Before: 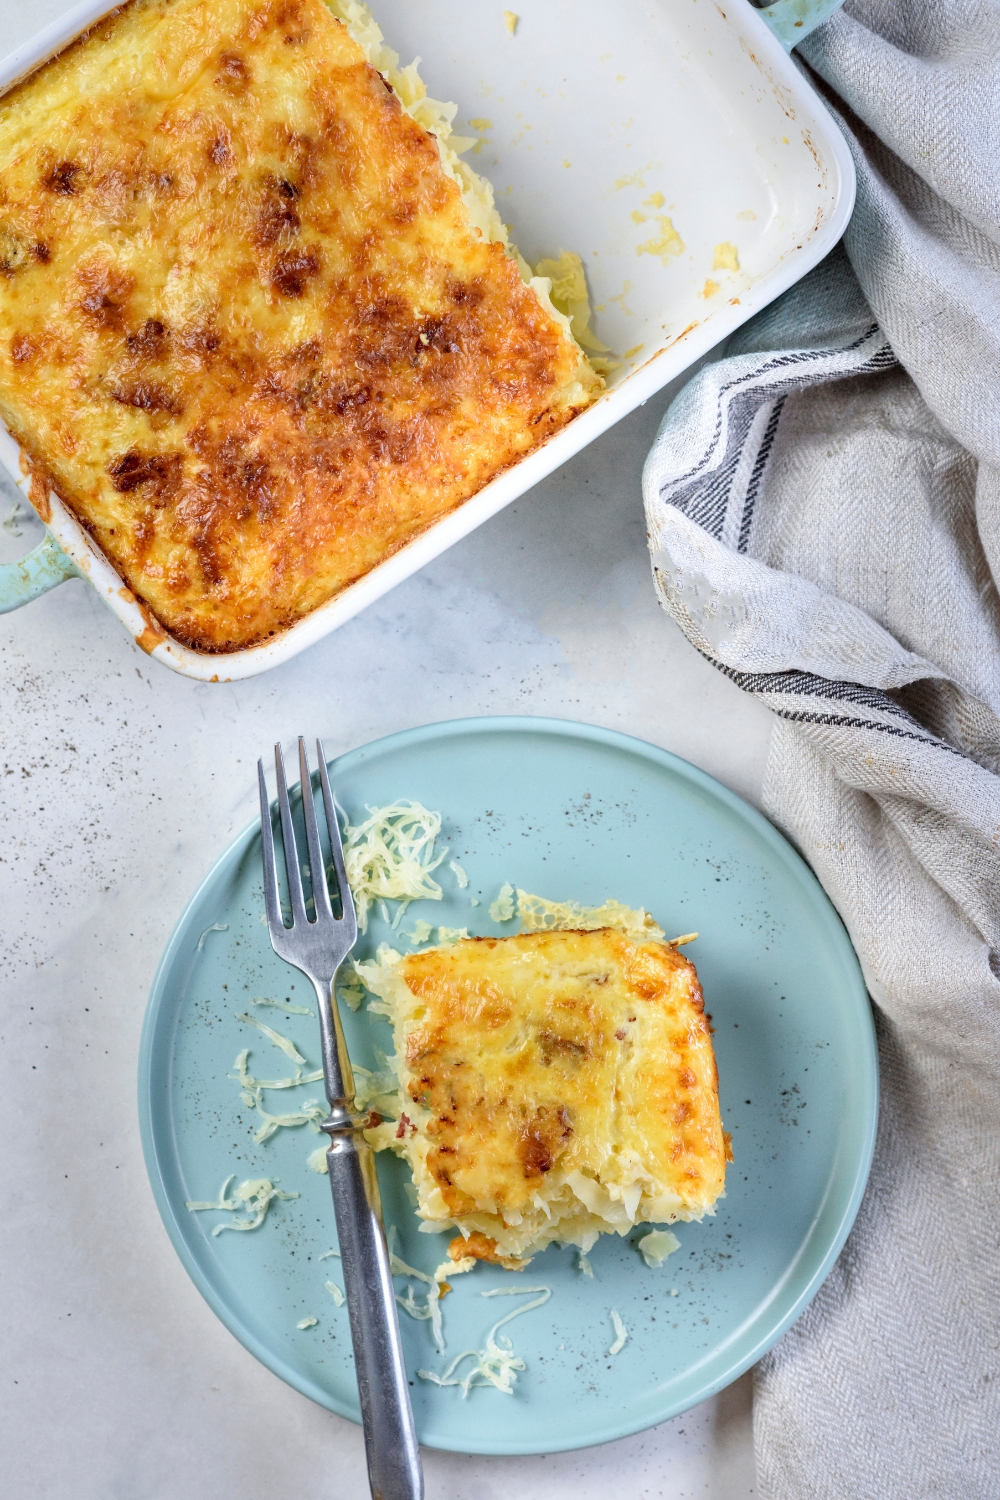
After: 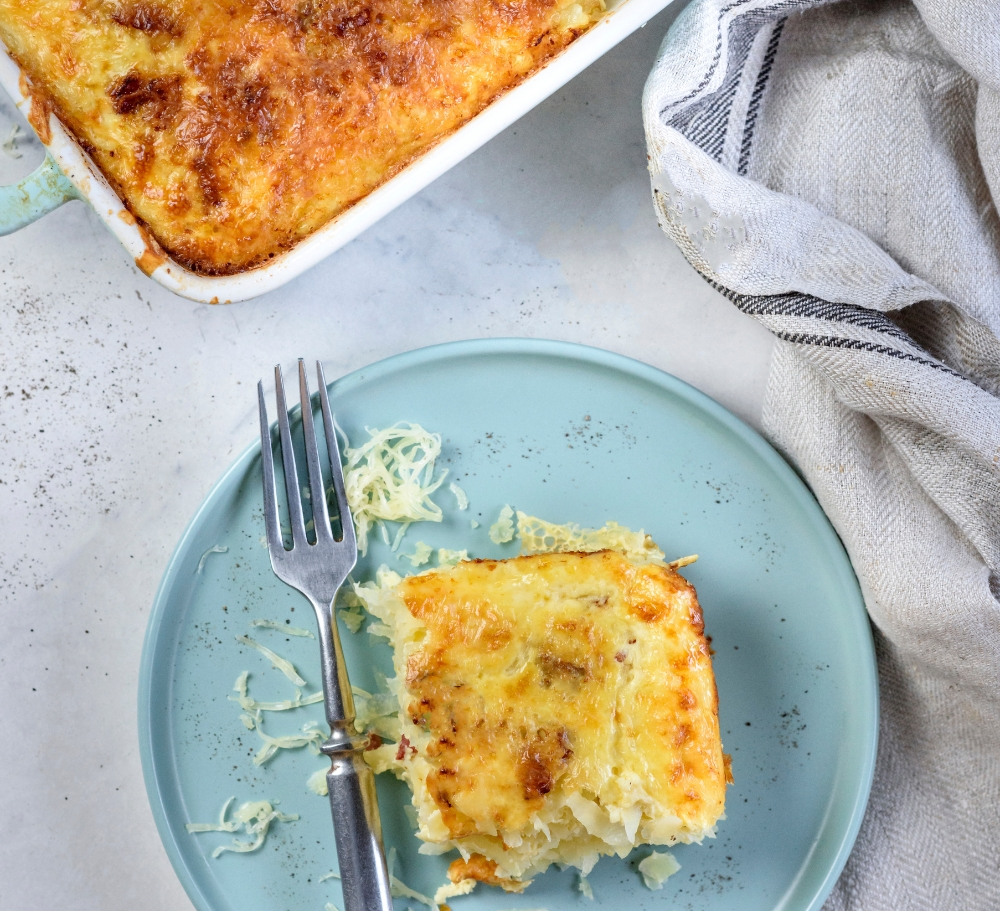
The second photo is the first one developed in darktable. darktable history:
crop and rotate: top 25.215%, bottom 13.989%
